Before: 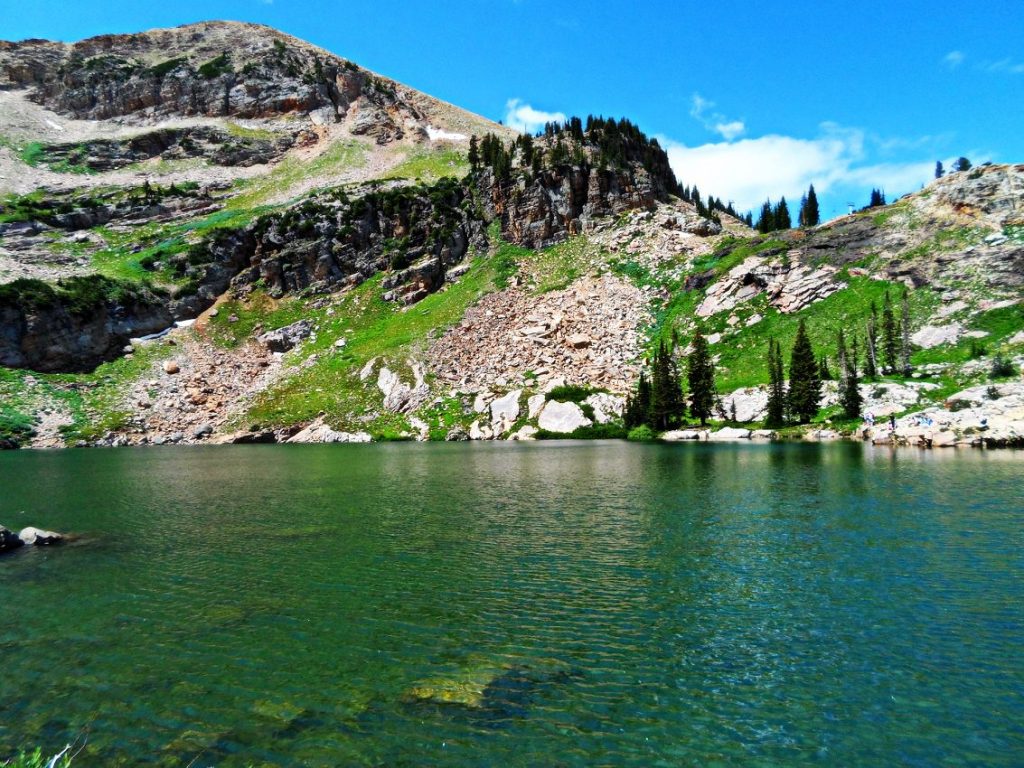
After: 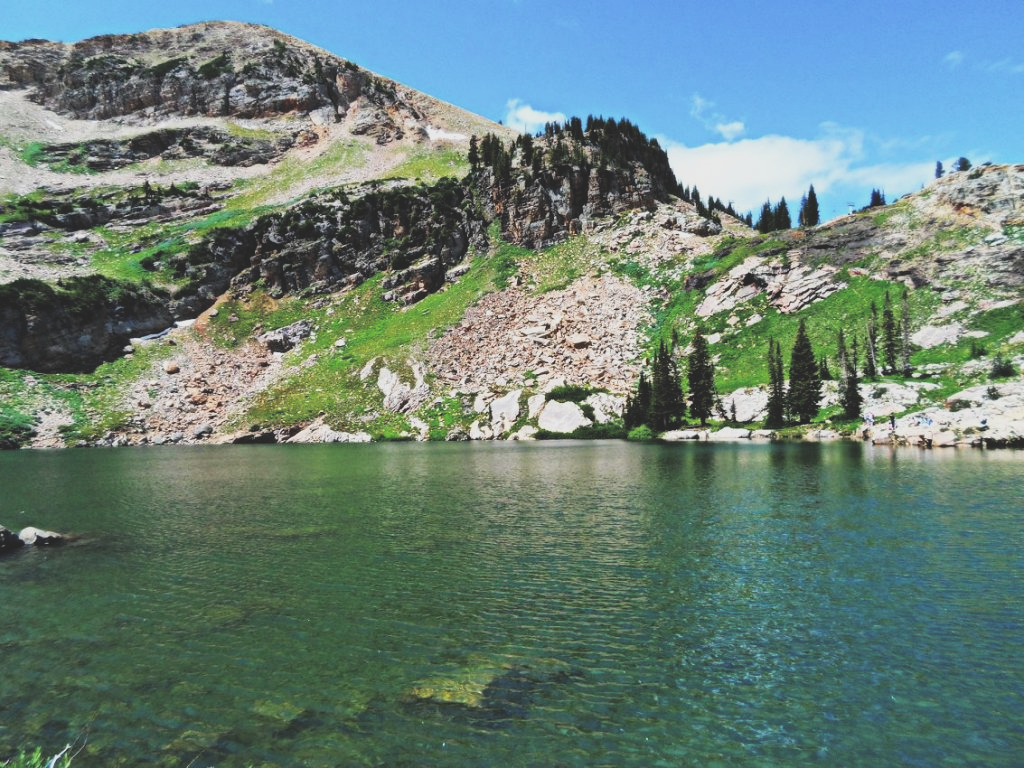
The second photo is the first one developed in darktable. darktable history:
filmic rgb: black relative exposure -5.1 EV, white relative exposure 3.54 EV, hardness 3.18, contrast 1.184, highlights saturation mix -49.7%
exposure: black level correction -0.043, exposure 0.06 EV, compensate exposure bias true, compensate highlight preservation false
